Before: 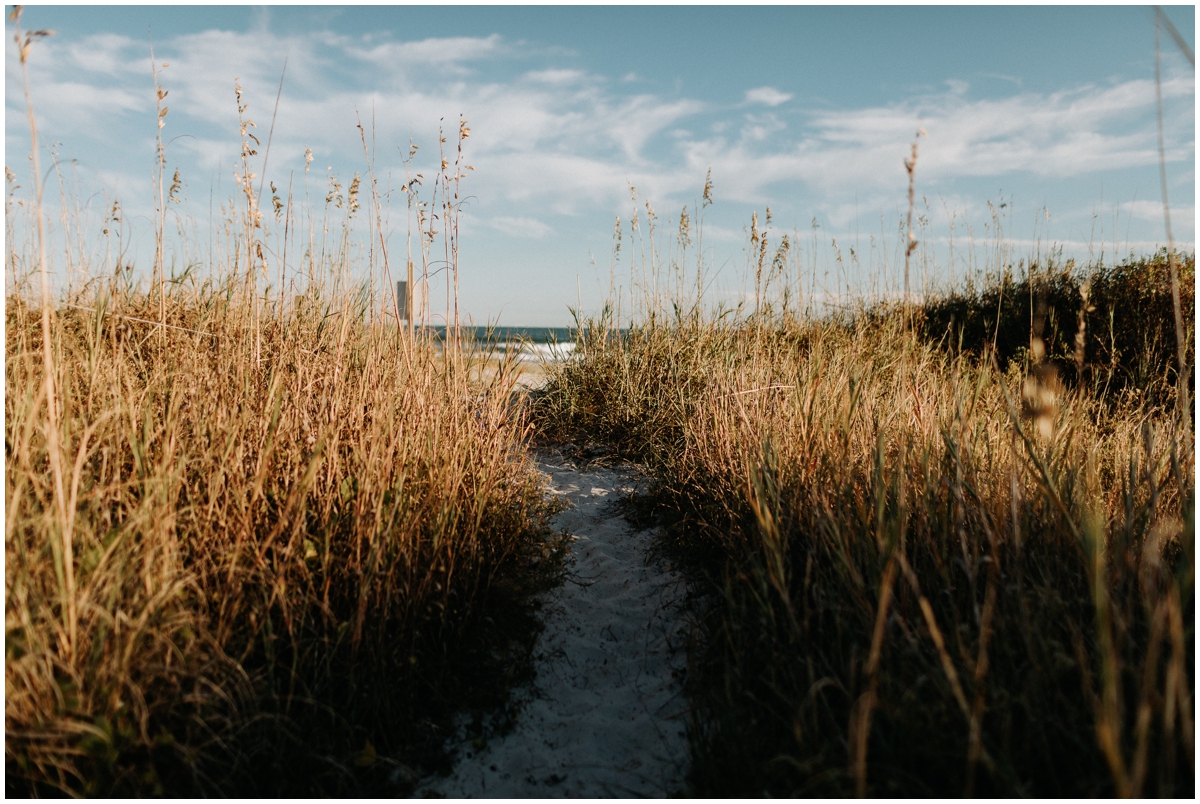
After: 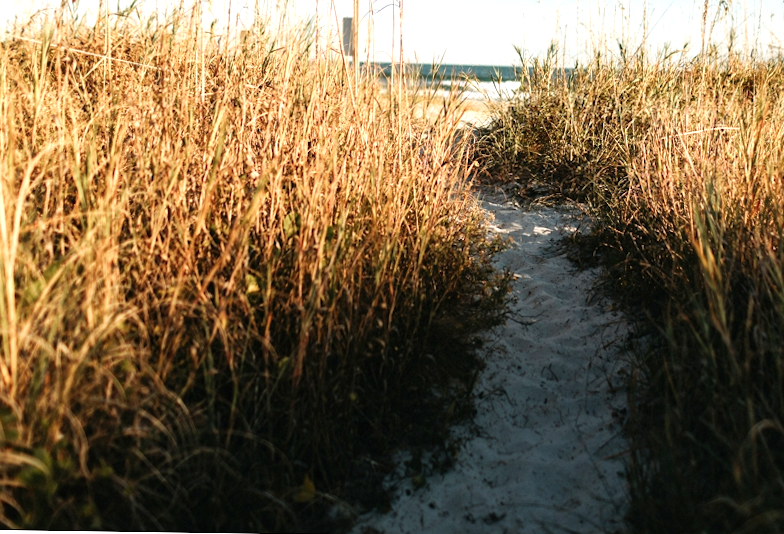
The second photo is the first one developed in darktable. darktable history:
crop and rotate: angle -0.815°, left 3.757%, top 32.127%, right 29.453%
exposure: black level correction 0, exposure 1 EV, compensate highlight preservation false
